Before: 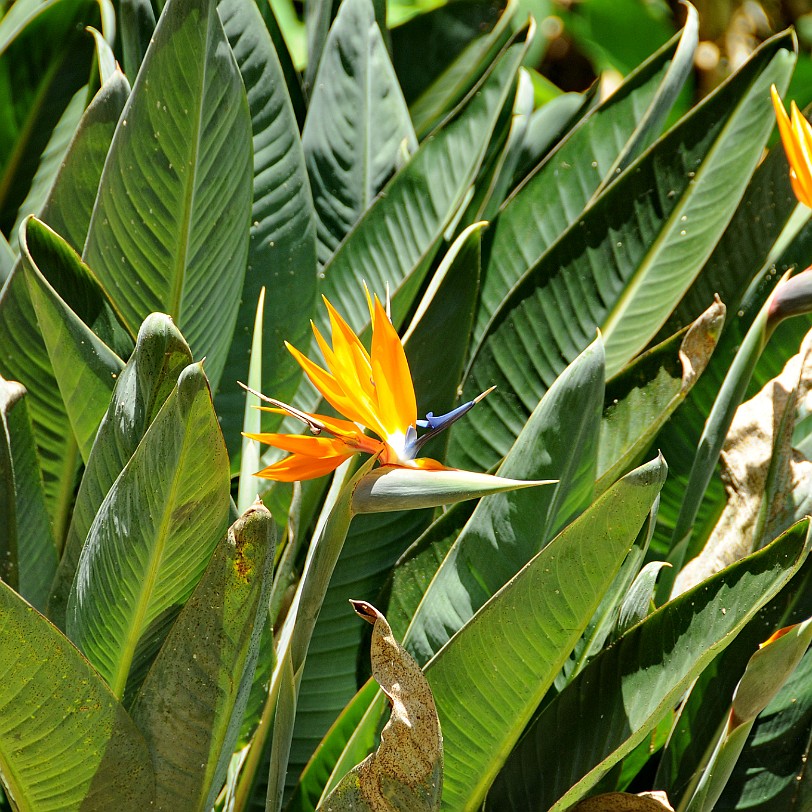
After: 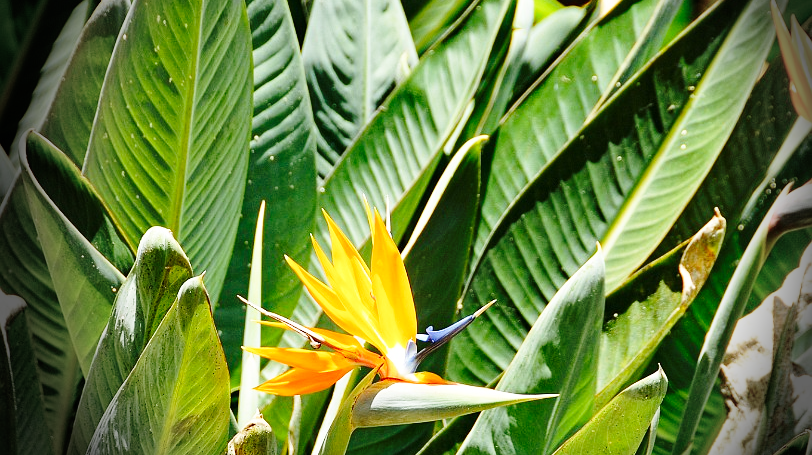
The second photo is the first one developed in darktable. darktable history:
base curve: curves: ch0 [(0, 0) (0.028, 0.03) (0.121, 0.232) (0.46, 0.748) (0.859, 0.968) (1, 1)], preserve colors none
vignetting: fall-off start 76.42%, fall-off radius 27.36%, brightness -0.872, center (0.037, -0.09), width/height ratio 0.971
crop and rotate: top 10.605%, bottom 33.274%
